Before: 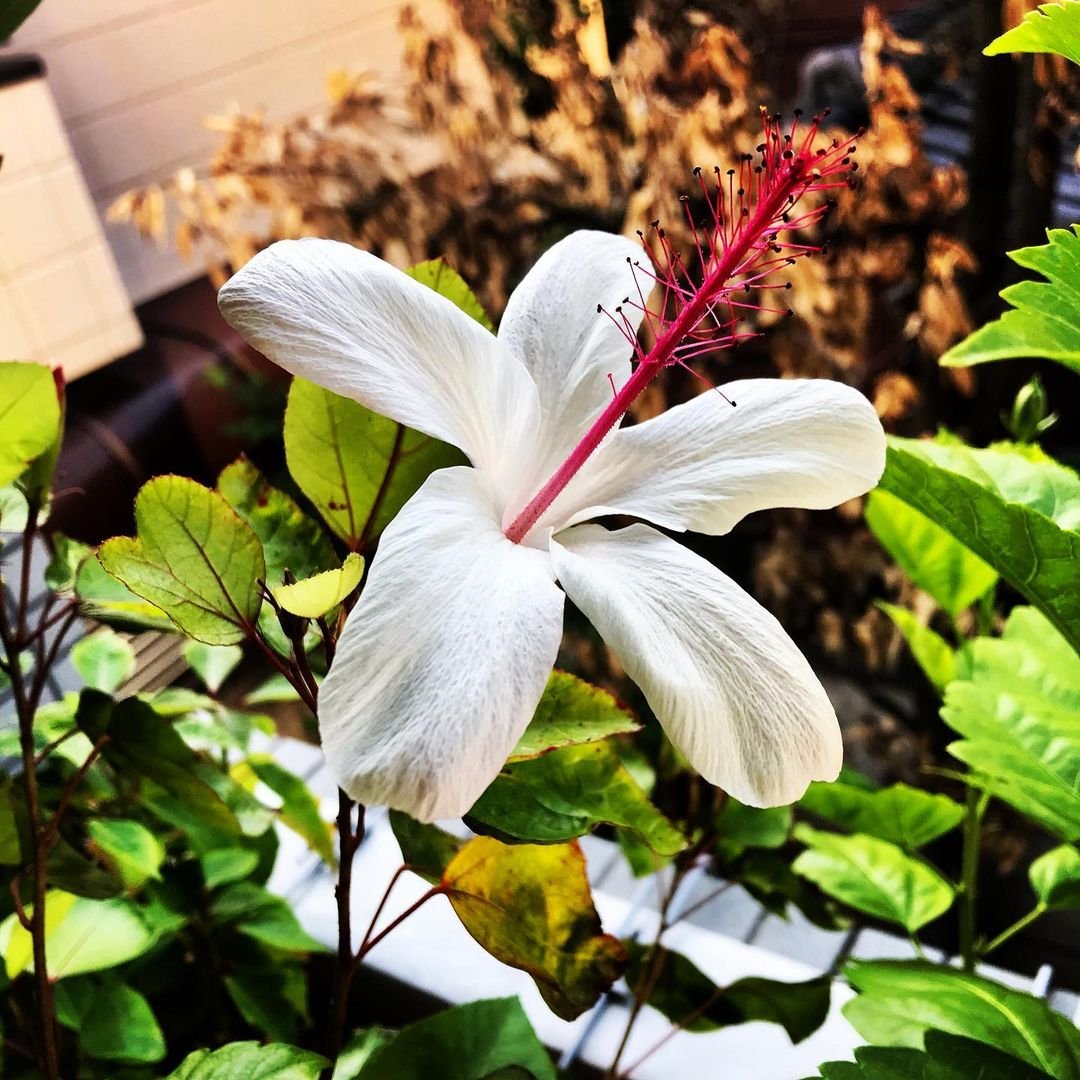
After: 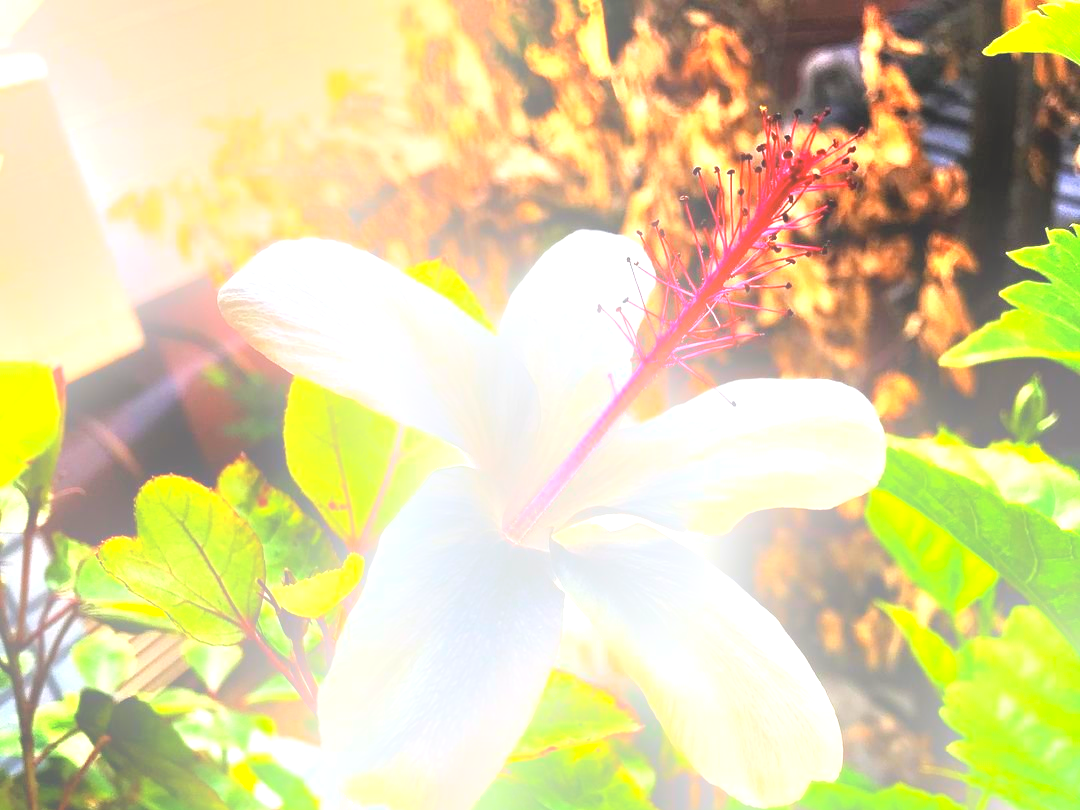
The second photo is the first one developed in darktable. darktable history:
bloom: on, module defaults
exposure: black level correction 0, exposure 1.2 EV, compensate exposure bias true, compensate highlight preservation false
crop: bottom 24.988%
